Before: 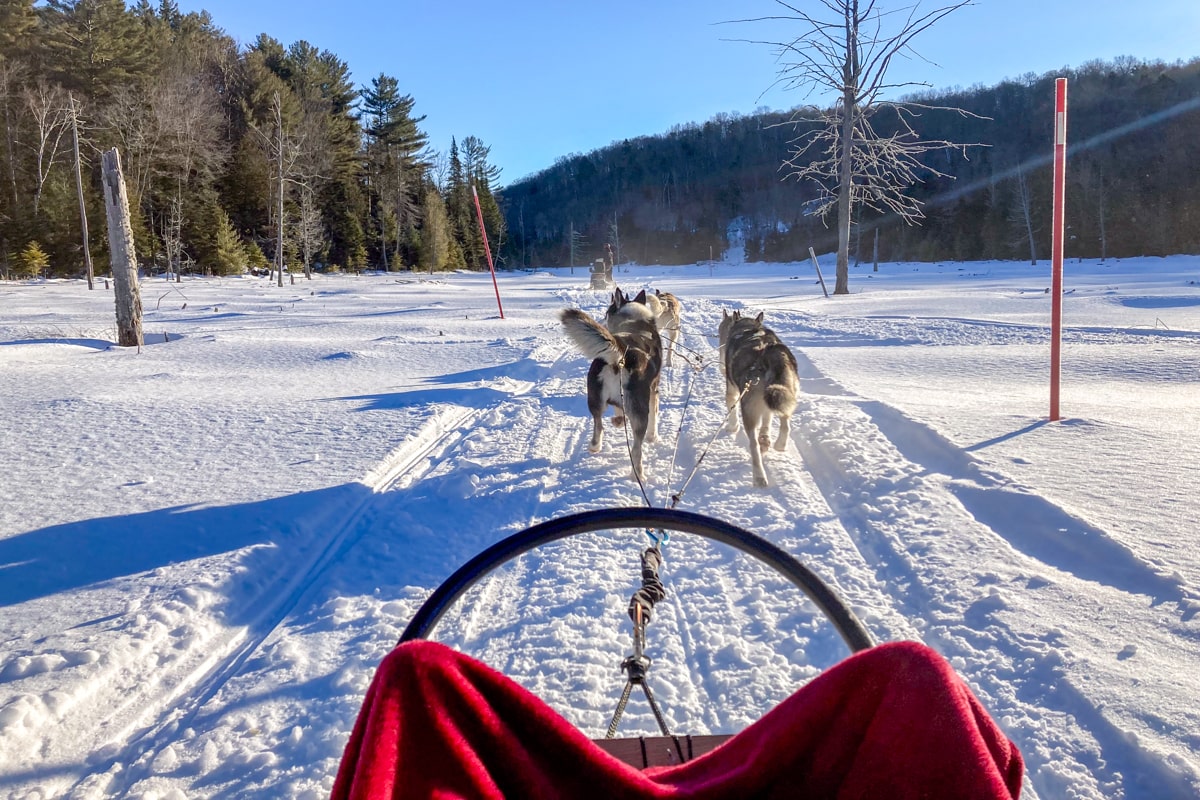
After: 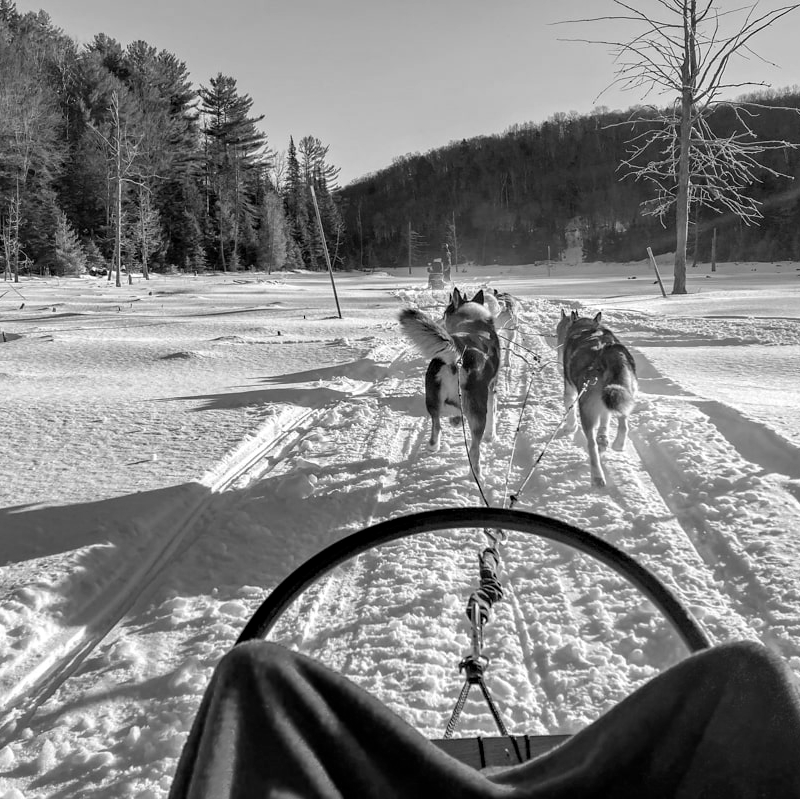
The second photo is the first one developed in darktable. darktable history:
monochrome: on, module defaults
haze removal: compatibility mode true, adaptive false
white balance: emerald 1
crop and rotate: left 13.537%, right 19.796%
